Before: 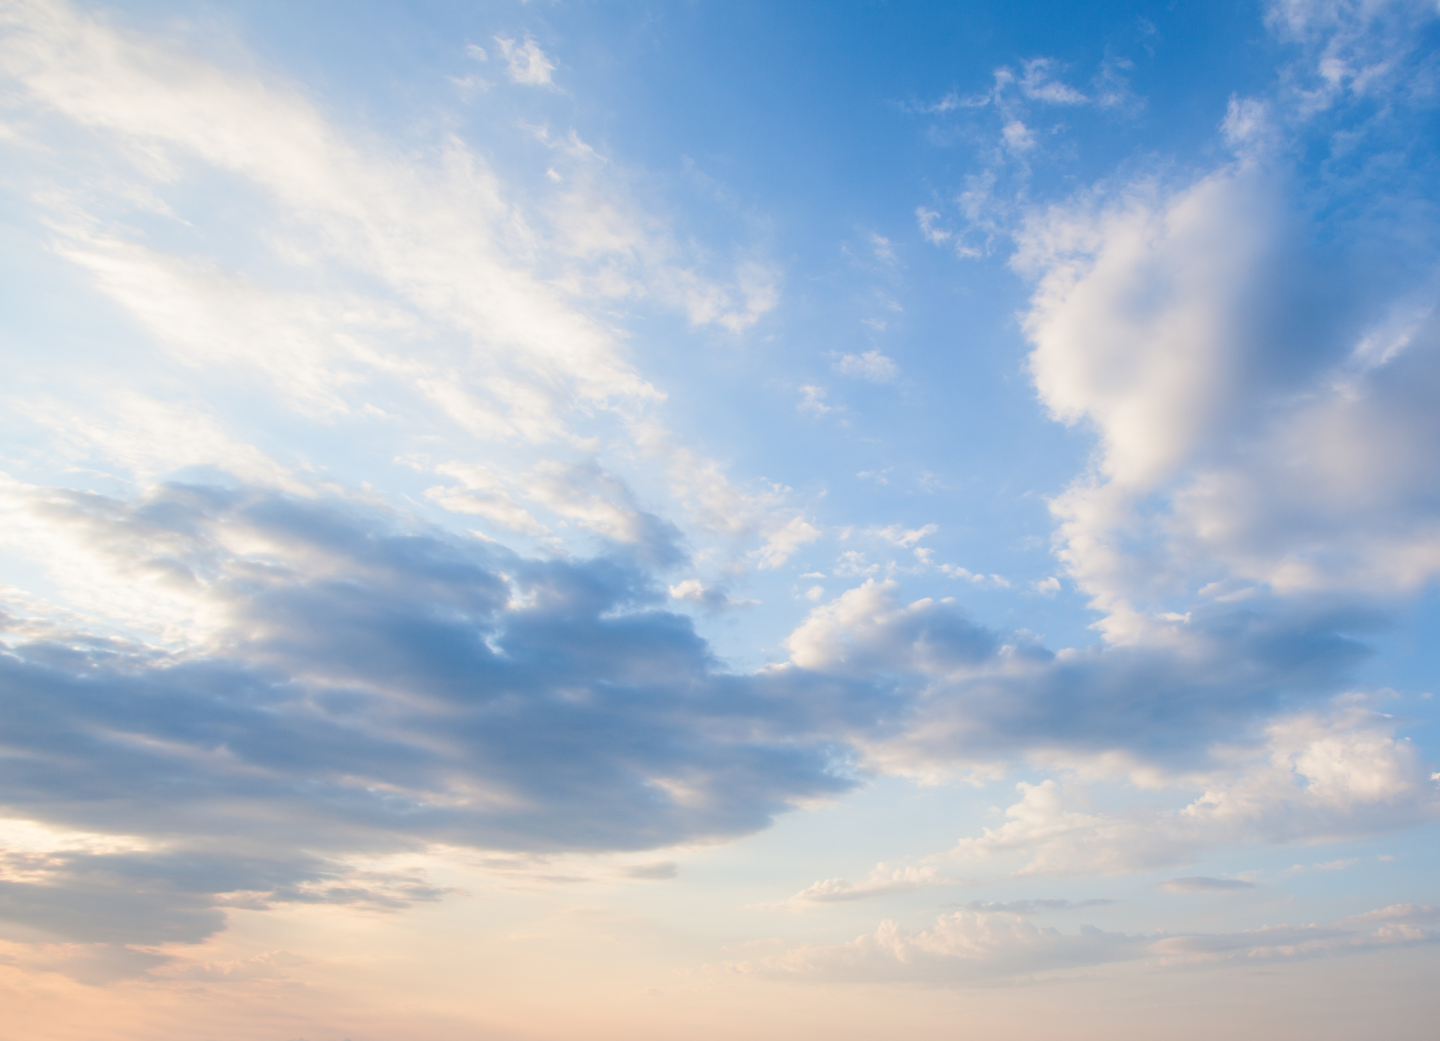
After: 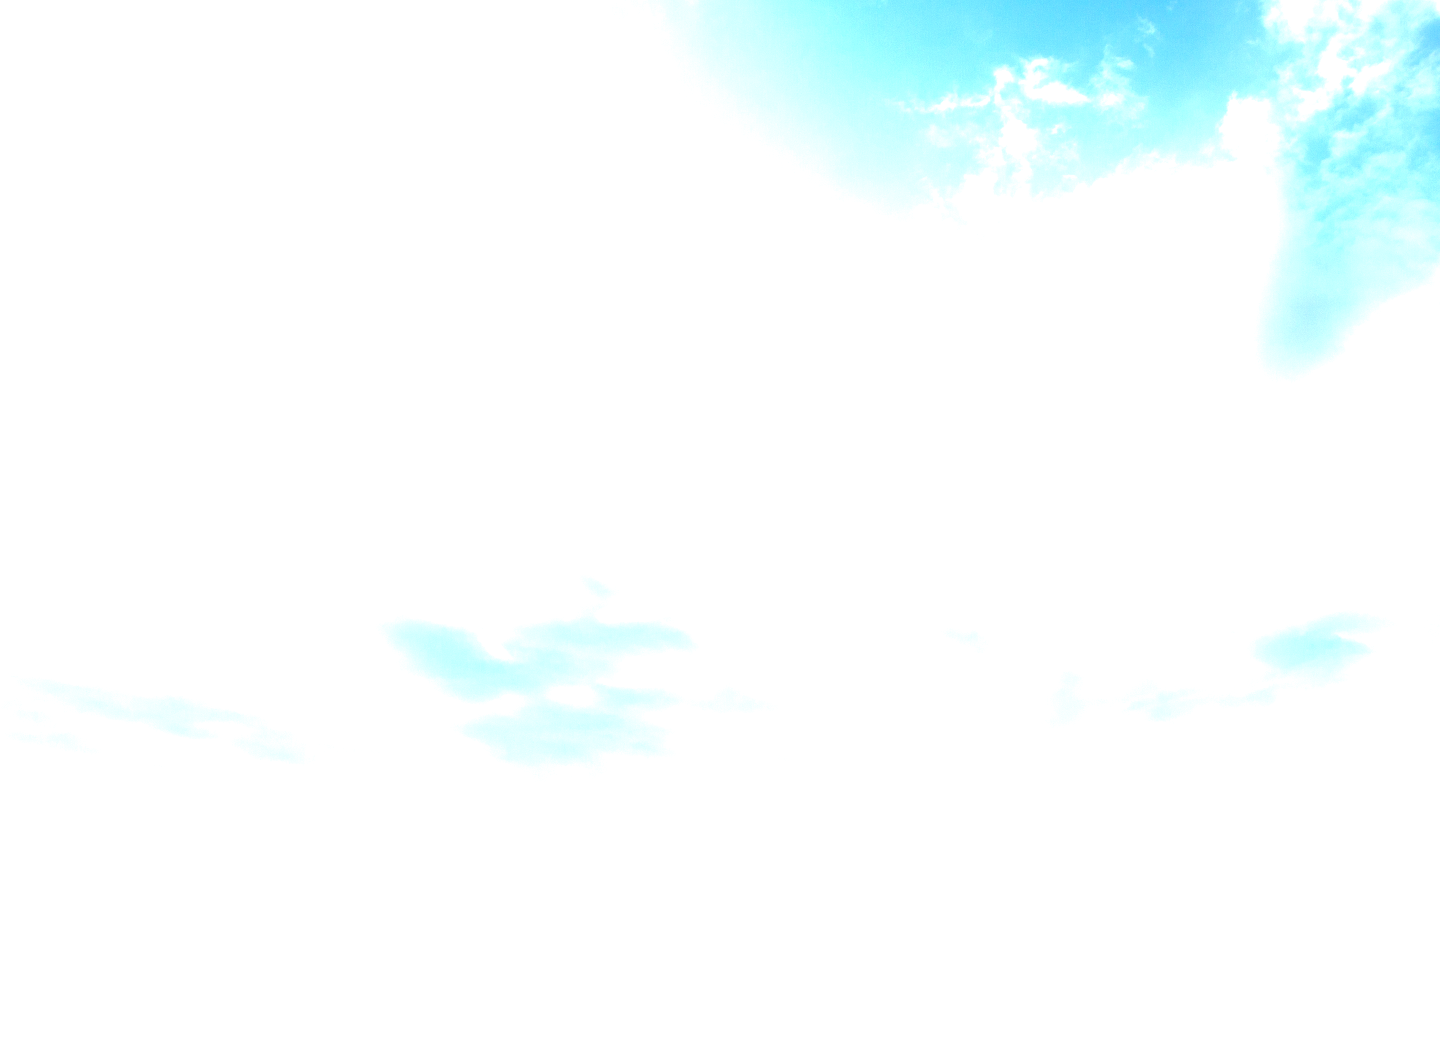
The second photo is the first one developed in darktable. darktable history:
exposure: black level correction 0, exposure 2 EV, compensate highlight preservation false
color balance: lift [1.005, 0.99, 1.007, 1.01], gamma [1, 0.979, 1.011, 1.021], gain [0.923, 1.098, 1.025, 0.902], input saturation 90.45%, contrast 7.73%, output saturation 105.91%
white balance: red 0.954, blue 1.079
local contrast: on, module defaults
